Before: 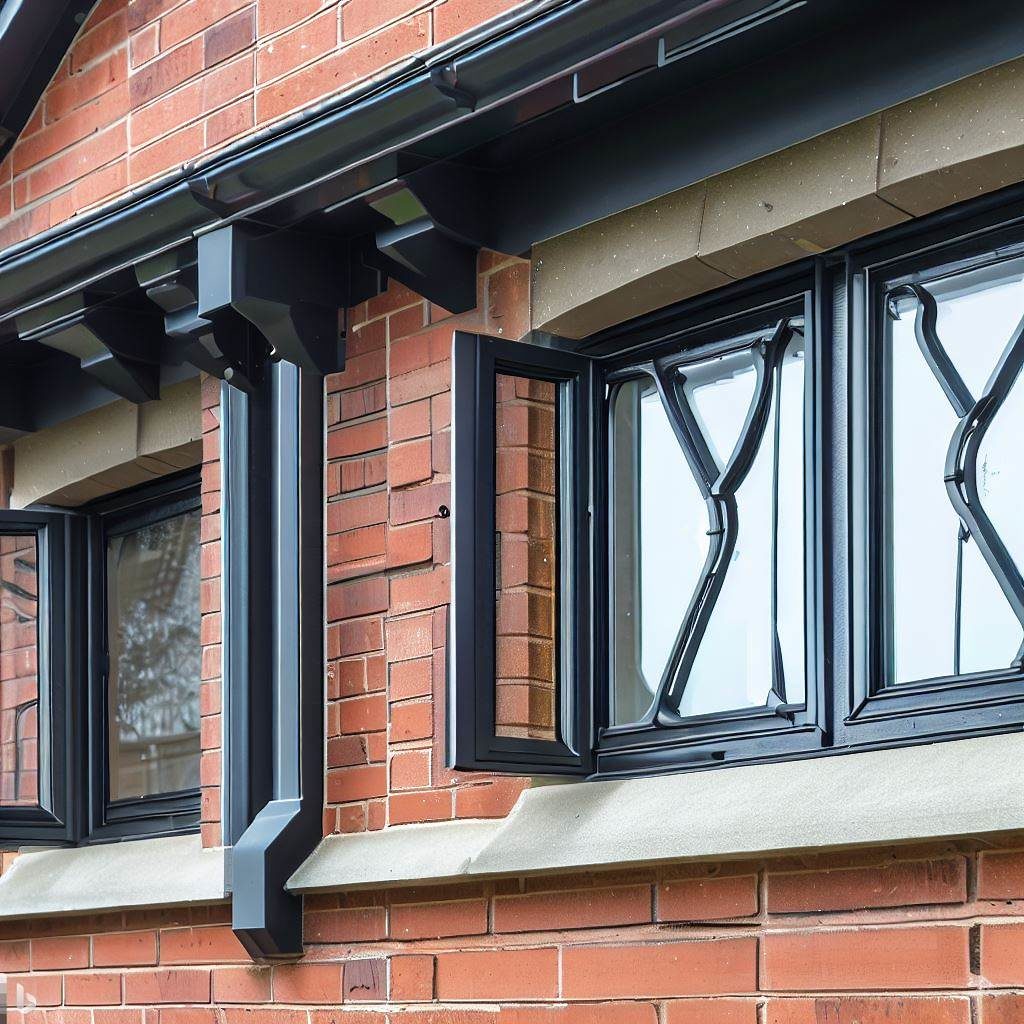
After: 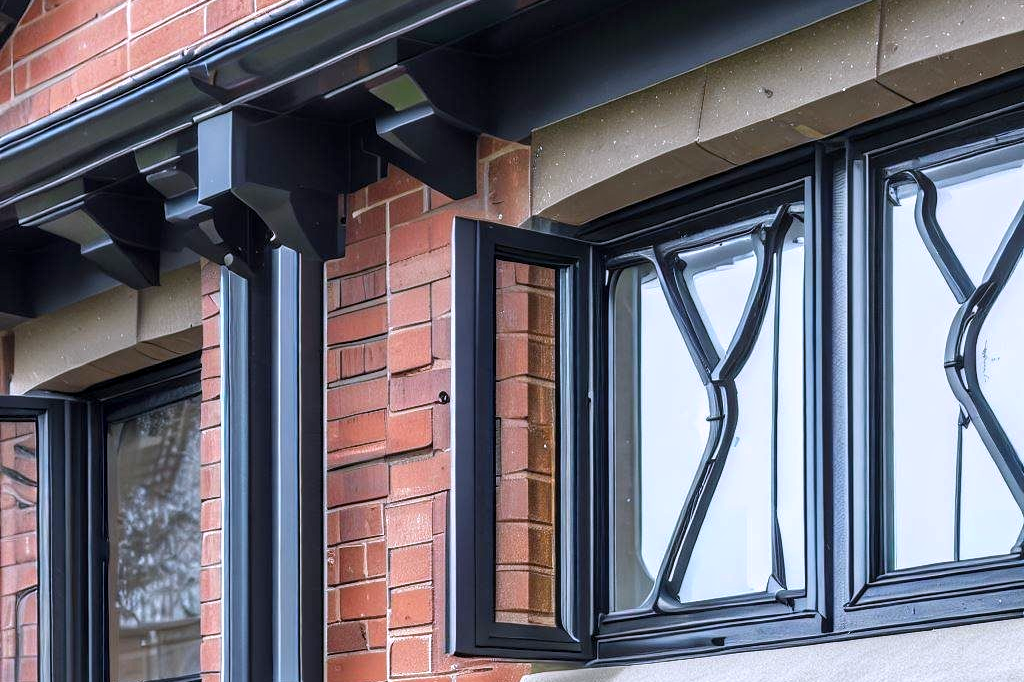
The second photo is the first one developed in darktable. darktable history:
white balance: red 1.004, blue 1.096
crop: top 11.166%, bottom 22.168%
local contrast: on, module defaults
